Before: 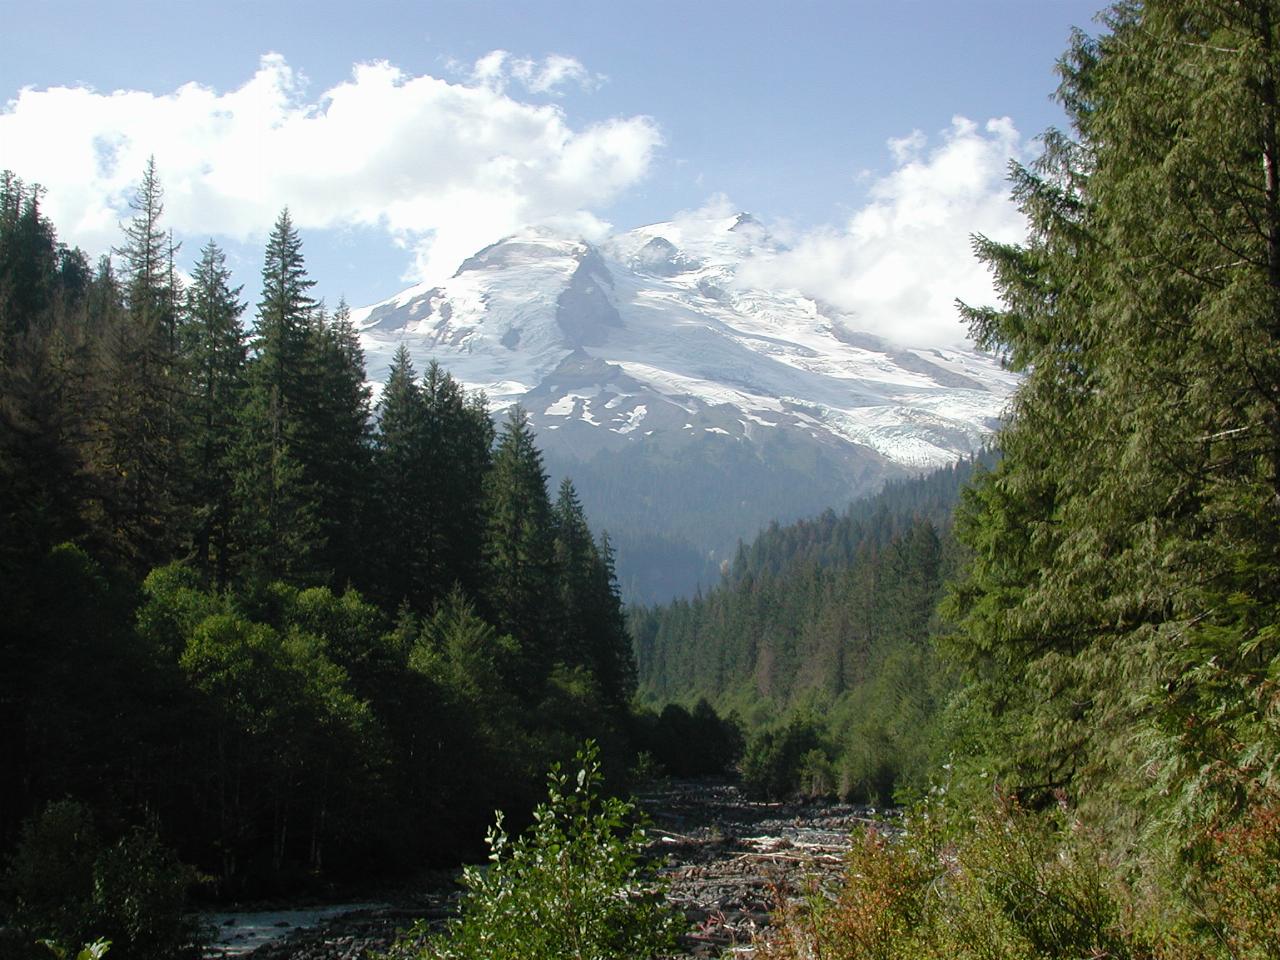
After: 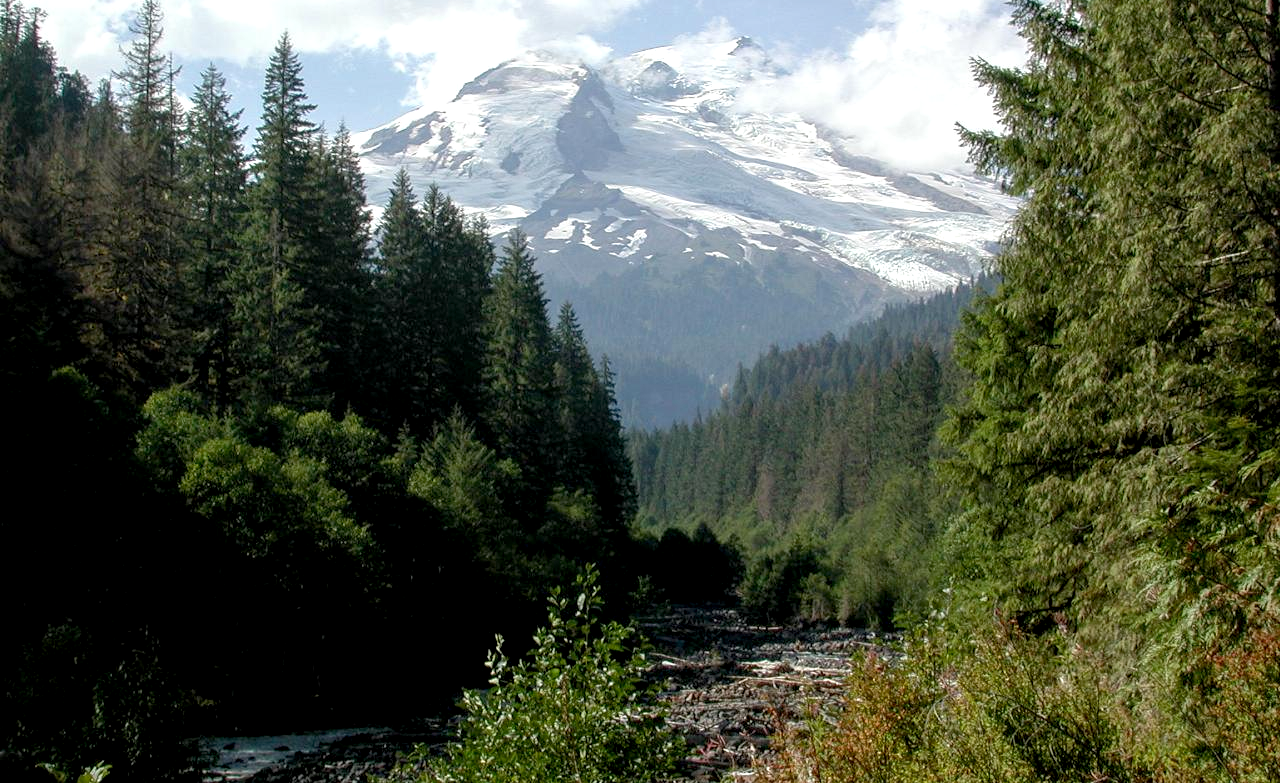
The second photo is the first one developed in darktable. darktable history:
crop and rotate: top 18.342%
exposure: black level correction 0.007, exposure 0.158 EV, compensate highlight preservation false
local contrast: on, module defaults
